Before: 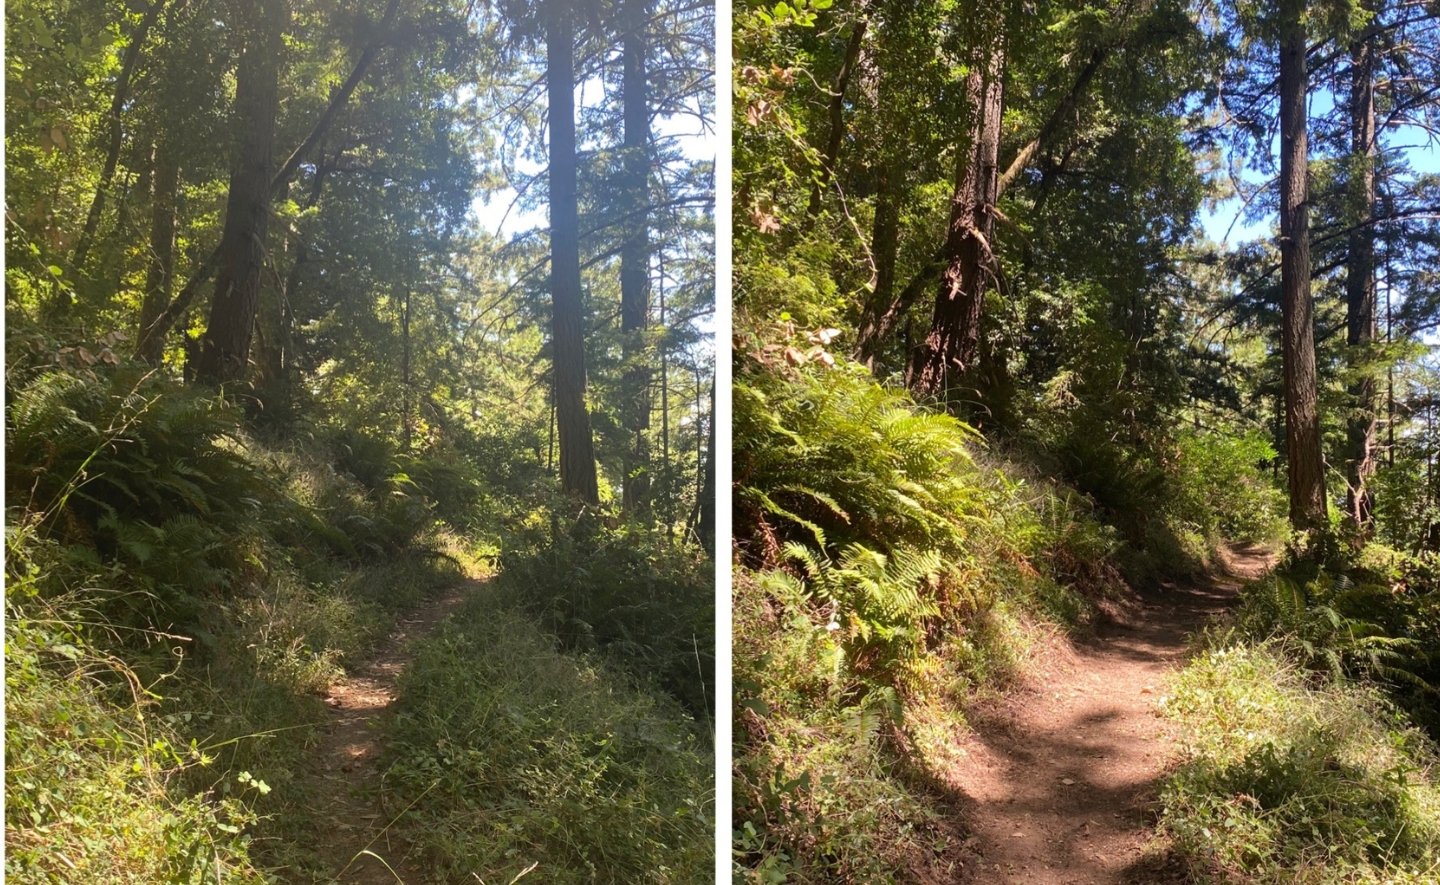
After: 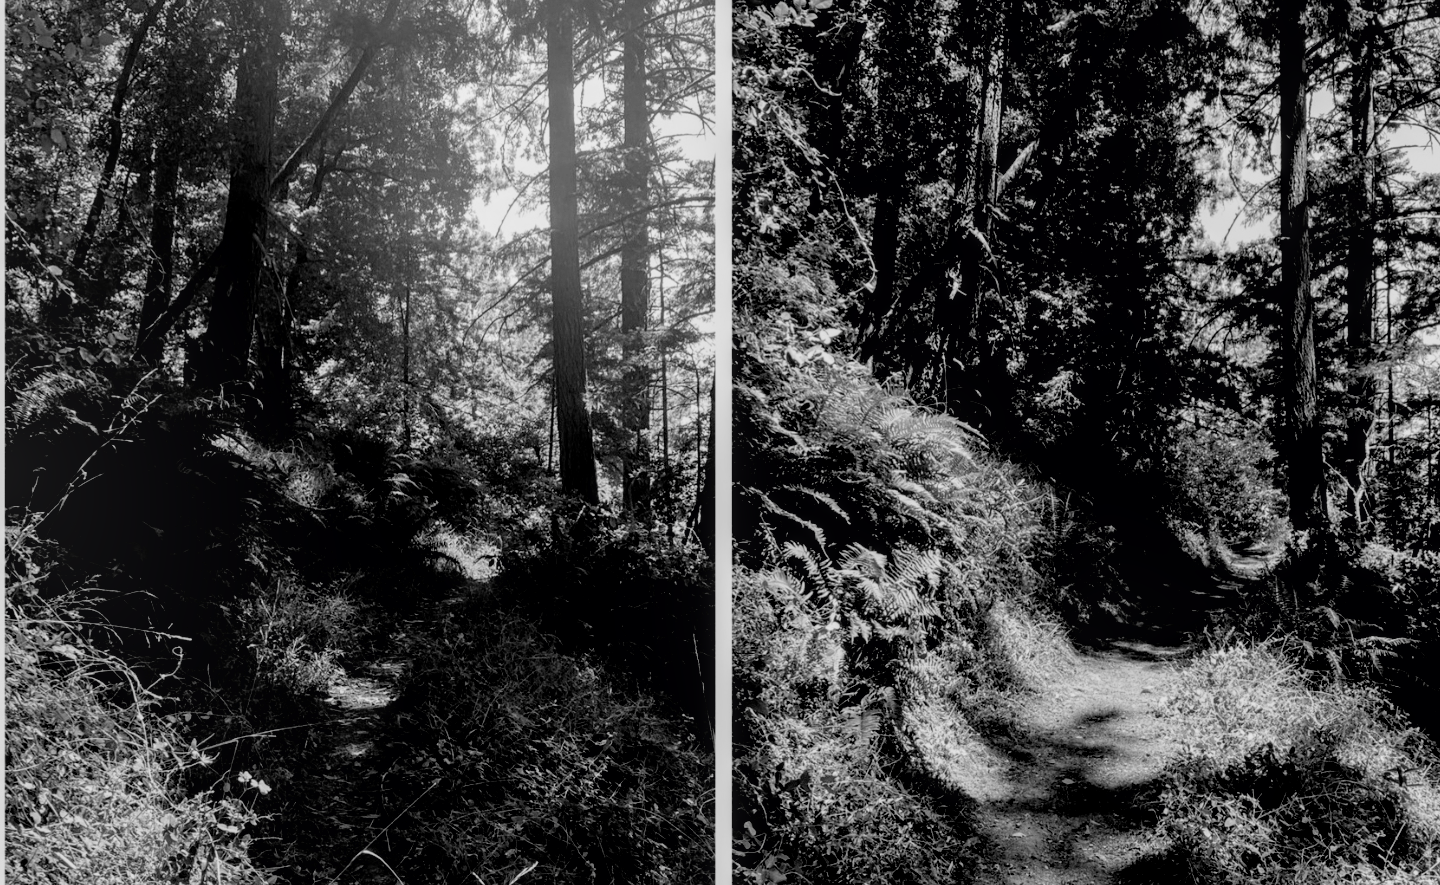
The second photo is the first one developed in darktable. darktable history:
rgb levels: levels [[0.034, 0.472, 0.904], [0, 0.5, 1], [0, 0.5, 1]]
color calibration: output gray [0.22, 0.42, 0.37, 0], gray › normalize channels true, illuminant same as pipeline (D50), adaptation XYZ, x 0.346, y 0.359, gamut compression 0
filmic rgb: threshold 3 EV, hardness 4.17, latitude 50%, contrast 1.1, preserve chrominance max RGB, color science v6 (2022), contrast in shadows safe, contrast in highlights safe, enable highlight reconstruction true
local contrast: on, module defaults
